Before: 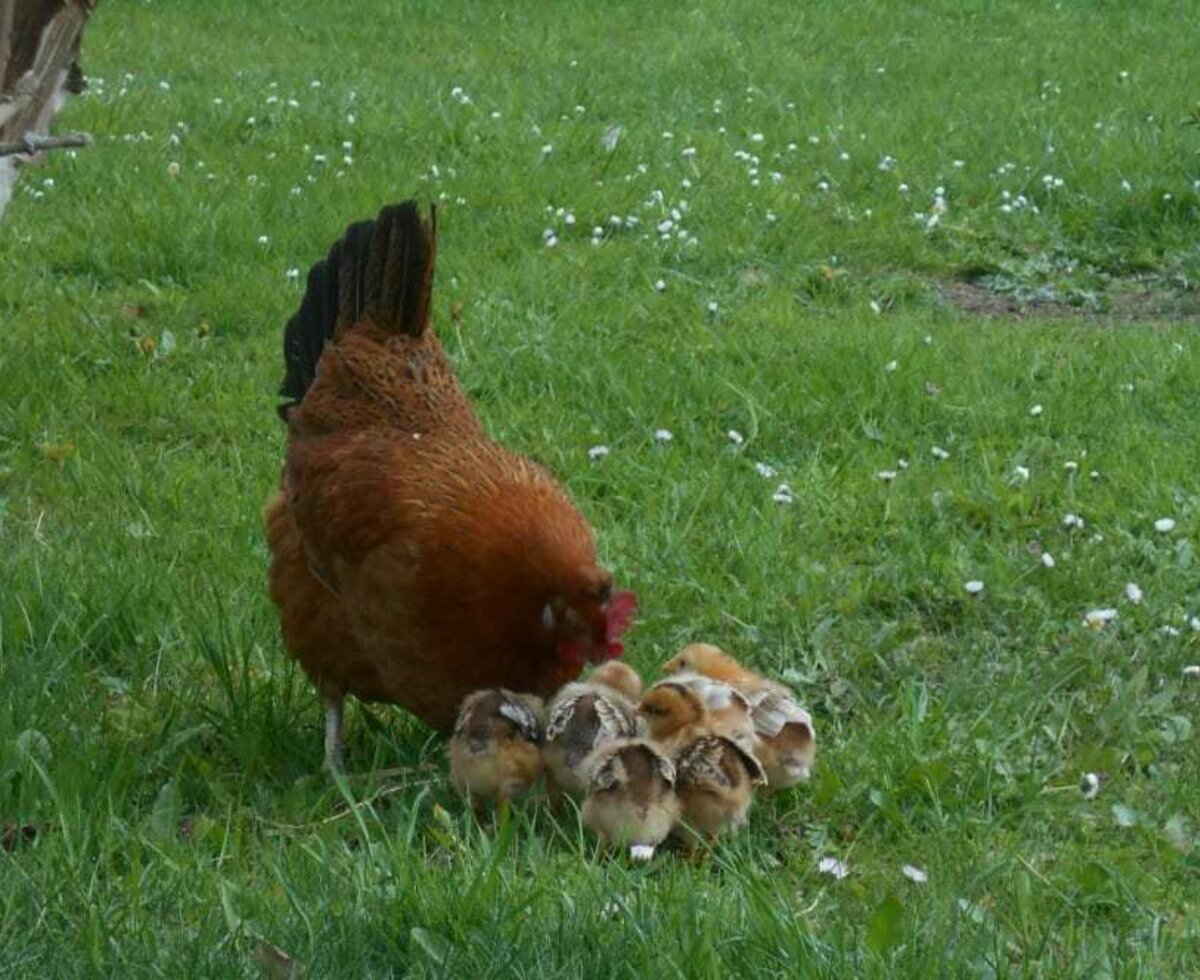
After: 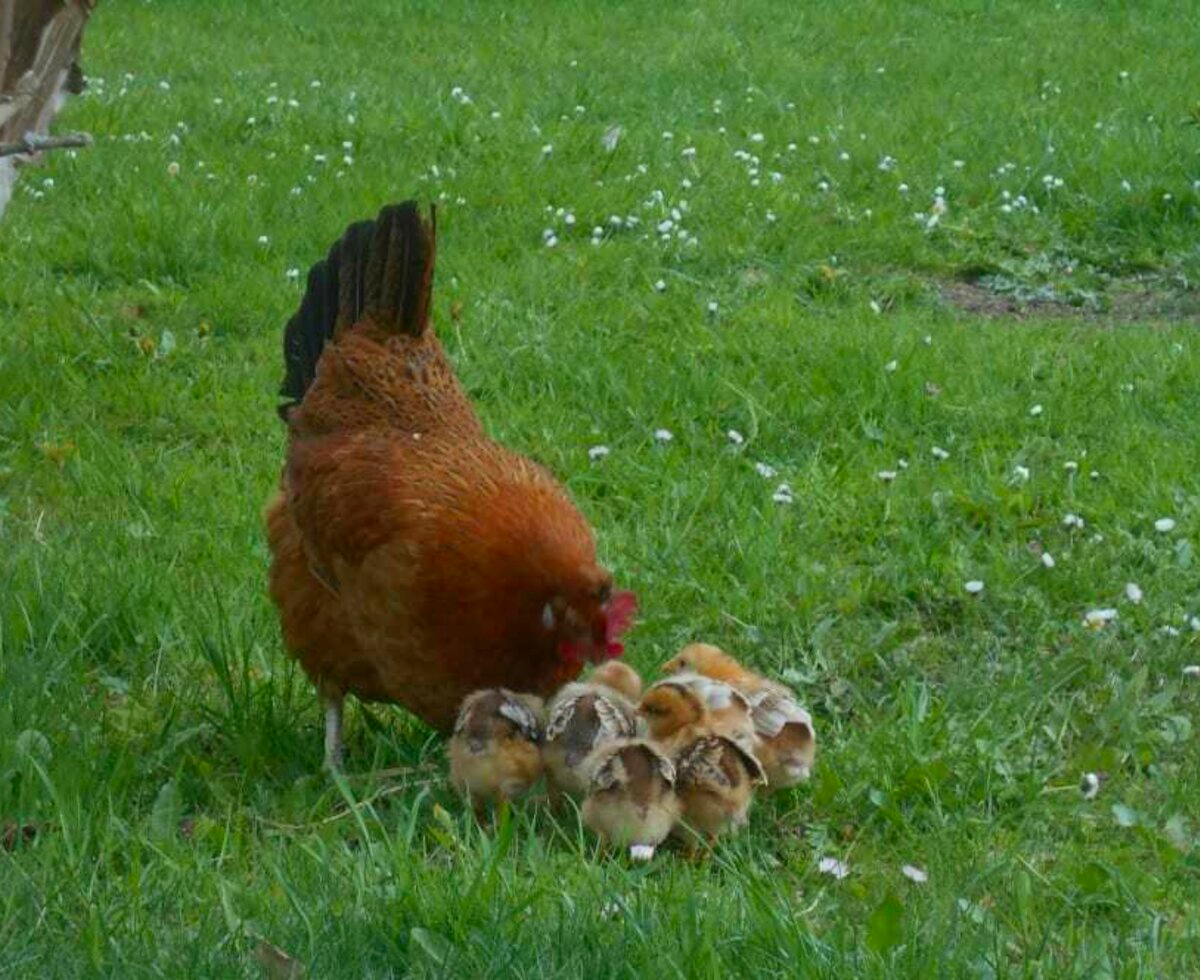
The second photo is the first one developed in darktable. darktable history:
shadows and highlights: on, module defaults
contrast brightness saturation: saturation 0.18
